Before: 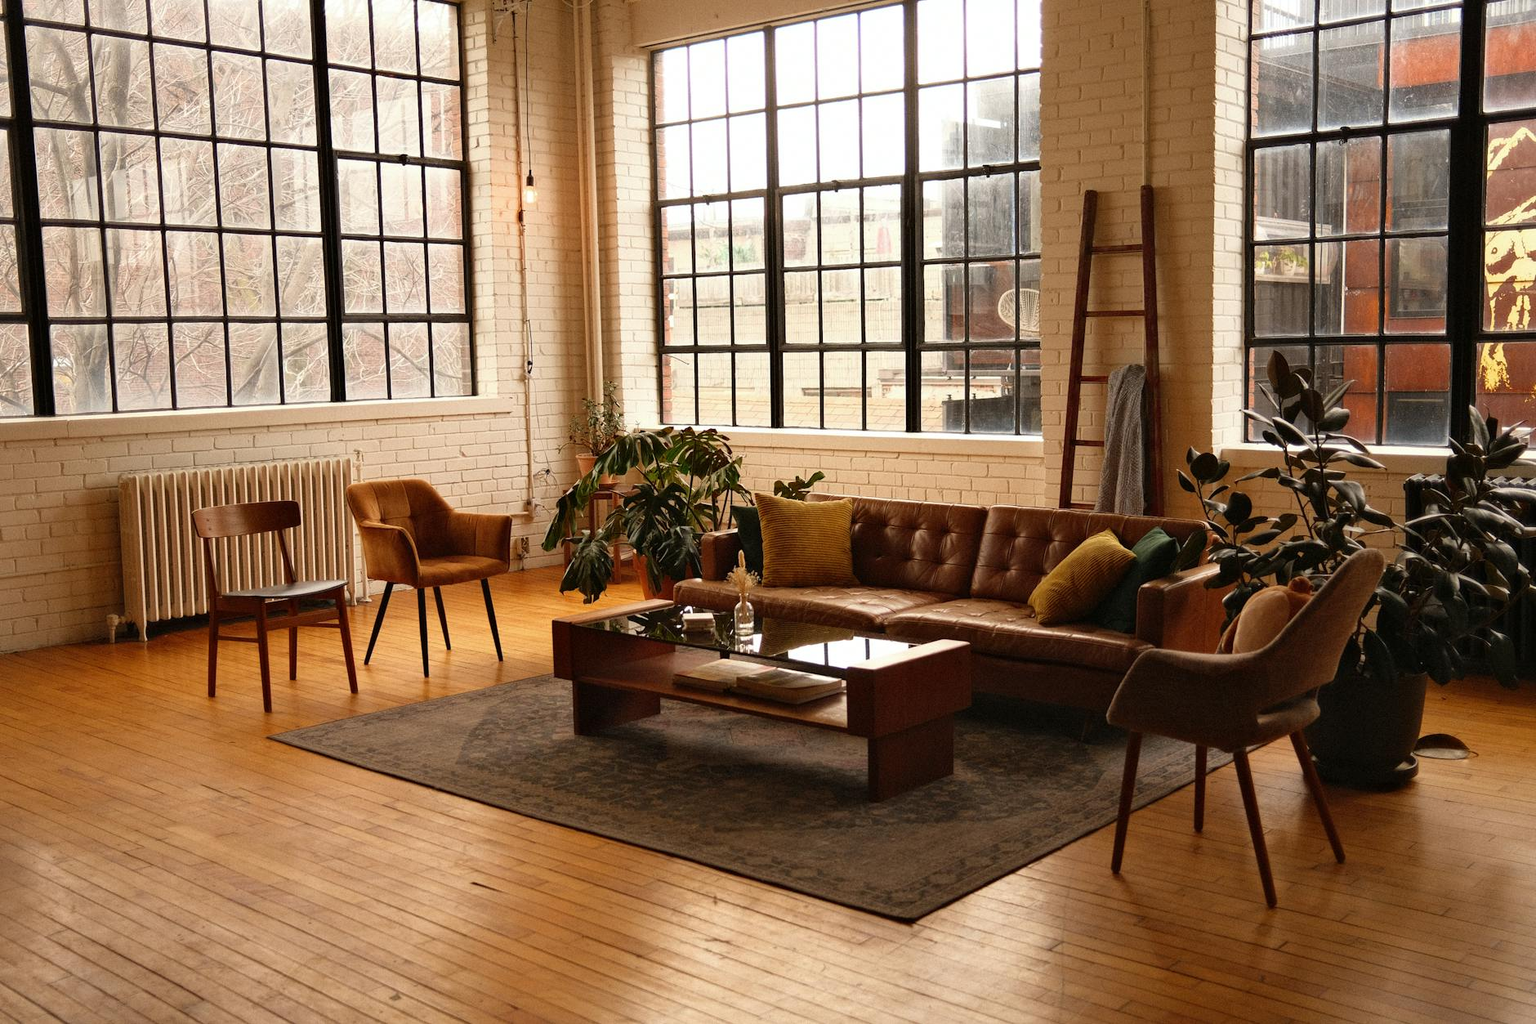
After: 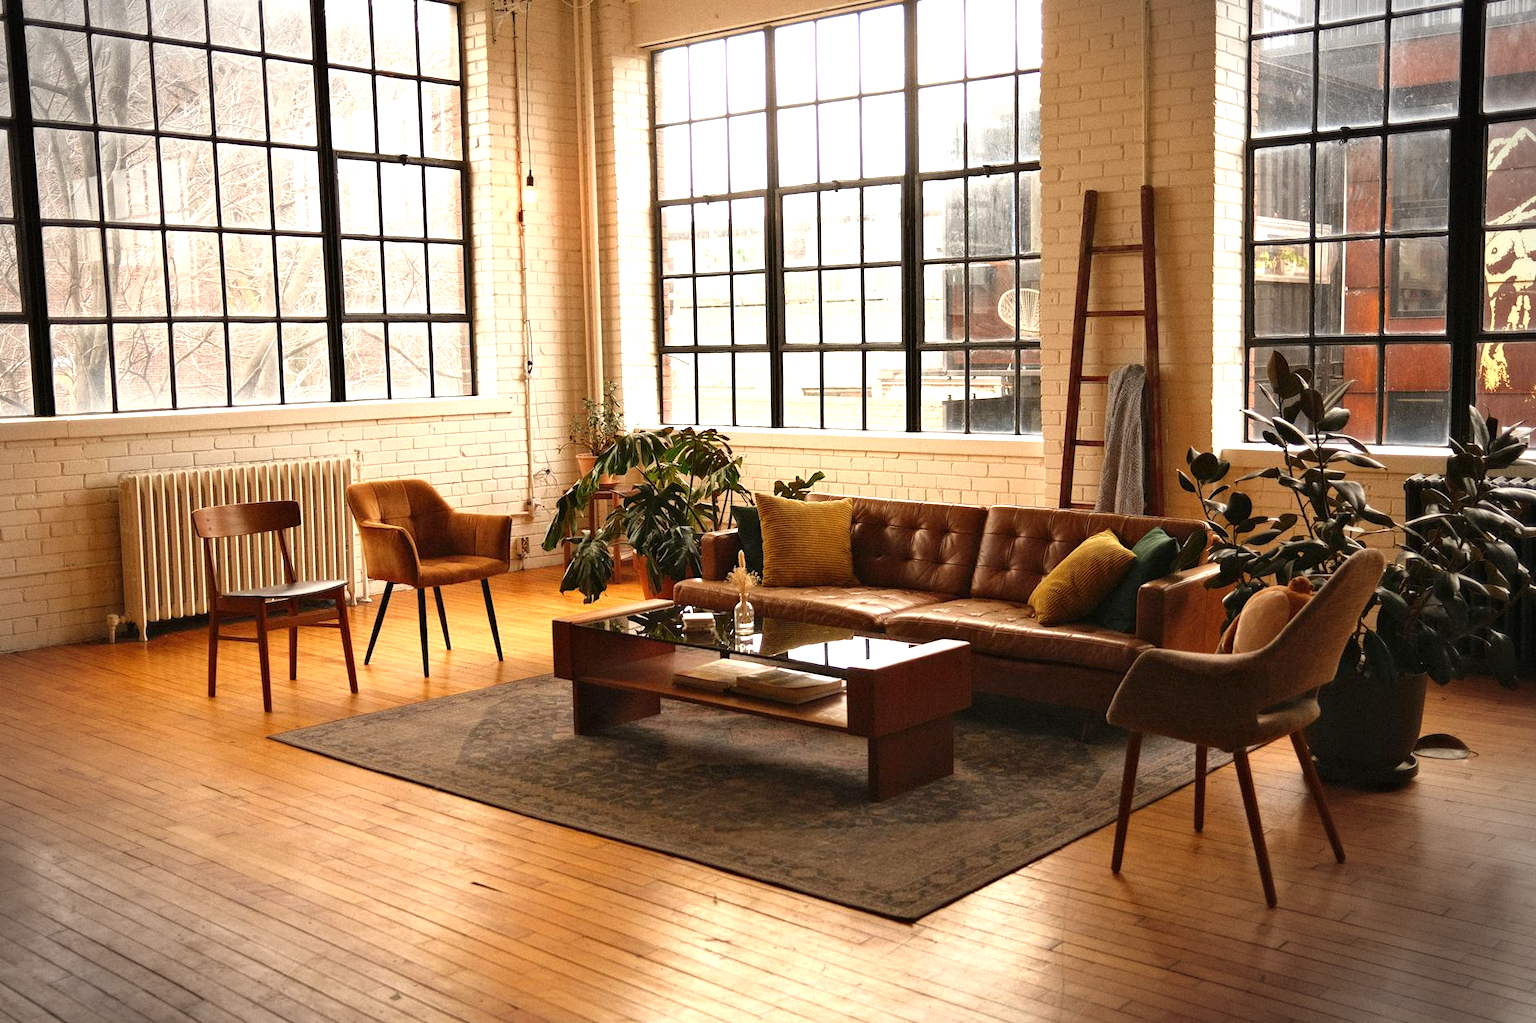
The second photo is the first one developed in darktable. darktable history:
exposure: black level correction 0, exposure 0.702 EV, compensate exposure bias true, compensate highlight preservation false
vignetting: fall-off start 91%, fall-off radius 39.35%, center (-0.031, -0.034), width/height ratio 1.217, shape 1.29
